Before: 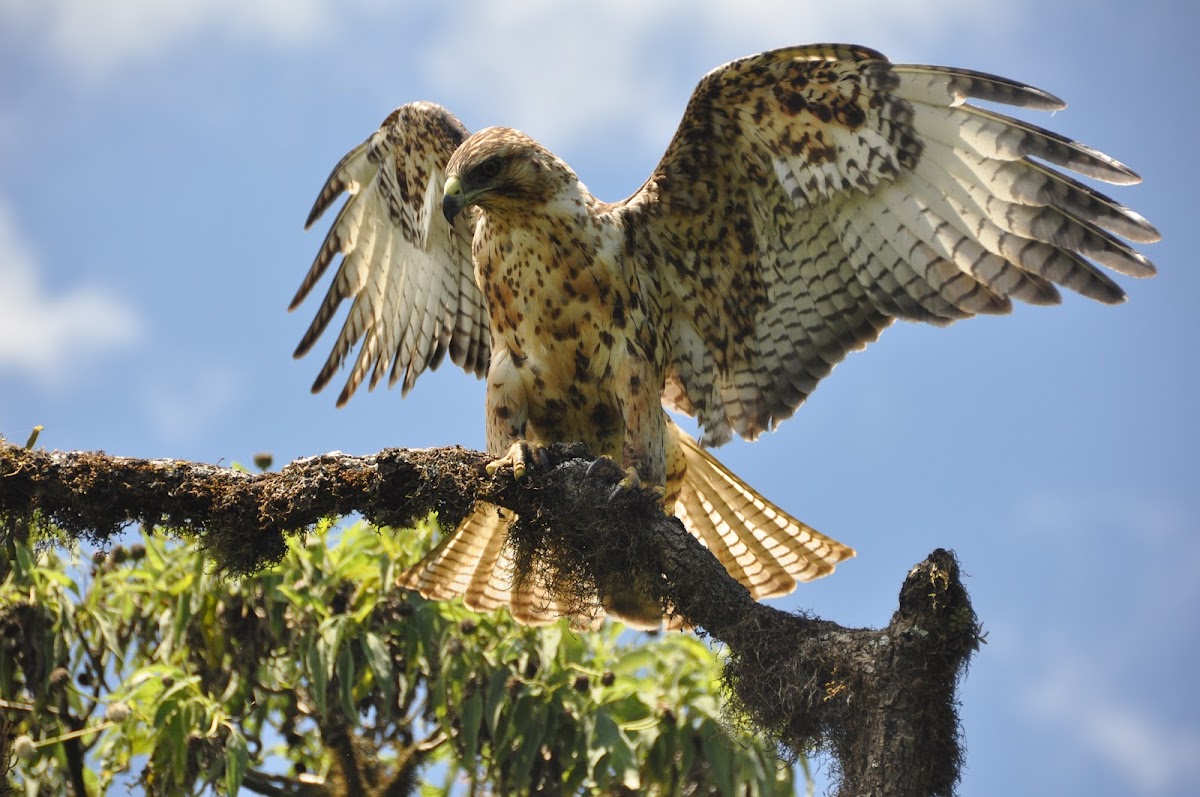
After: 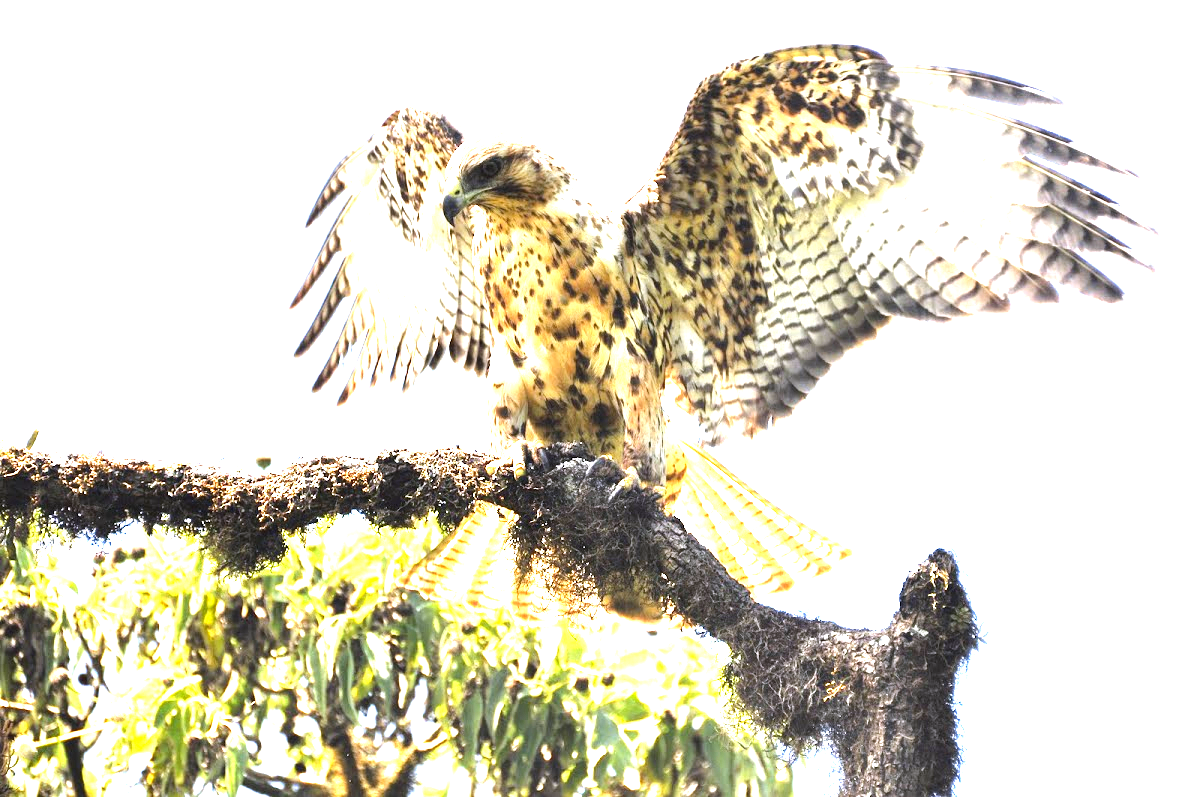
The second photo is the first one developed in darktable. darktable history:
exposure: black level correction 0, exposure 2.327 EV, compensate exposure bias true, compensate highlight preservation false
tone equalizer: -8 EV -0.417 EV, -7 EV -0.389 EV, -6 EV -0.333 EV, -5 EV -0.222 EV, -3 EV 0.222 EV, -2 EV 0.333 EV, -1 EV 0.389 EV, +0 EV 0.417 EV, edges refinement/feathering 500, mask exposure compensation -1.57 EV, preserve details no
white balance: red 1.004, blue 1.096
